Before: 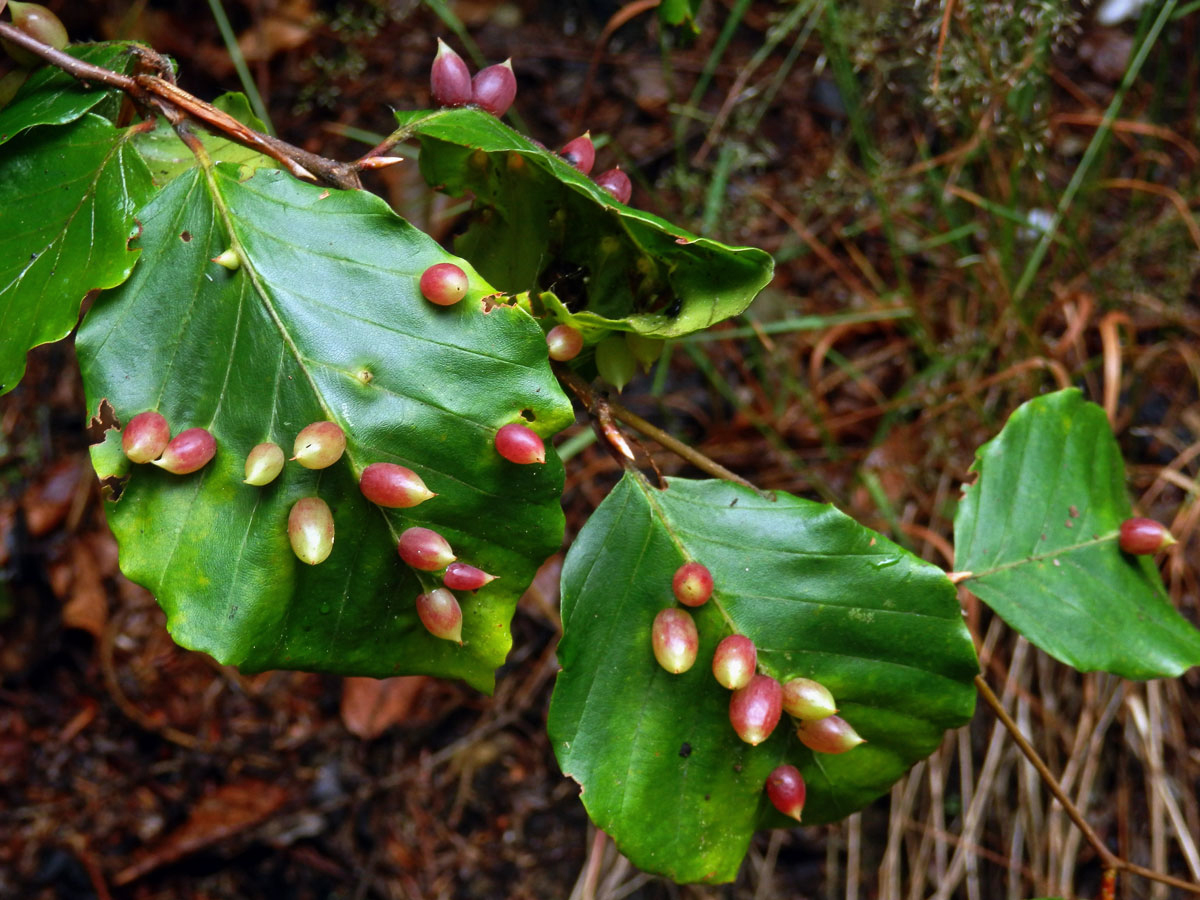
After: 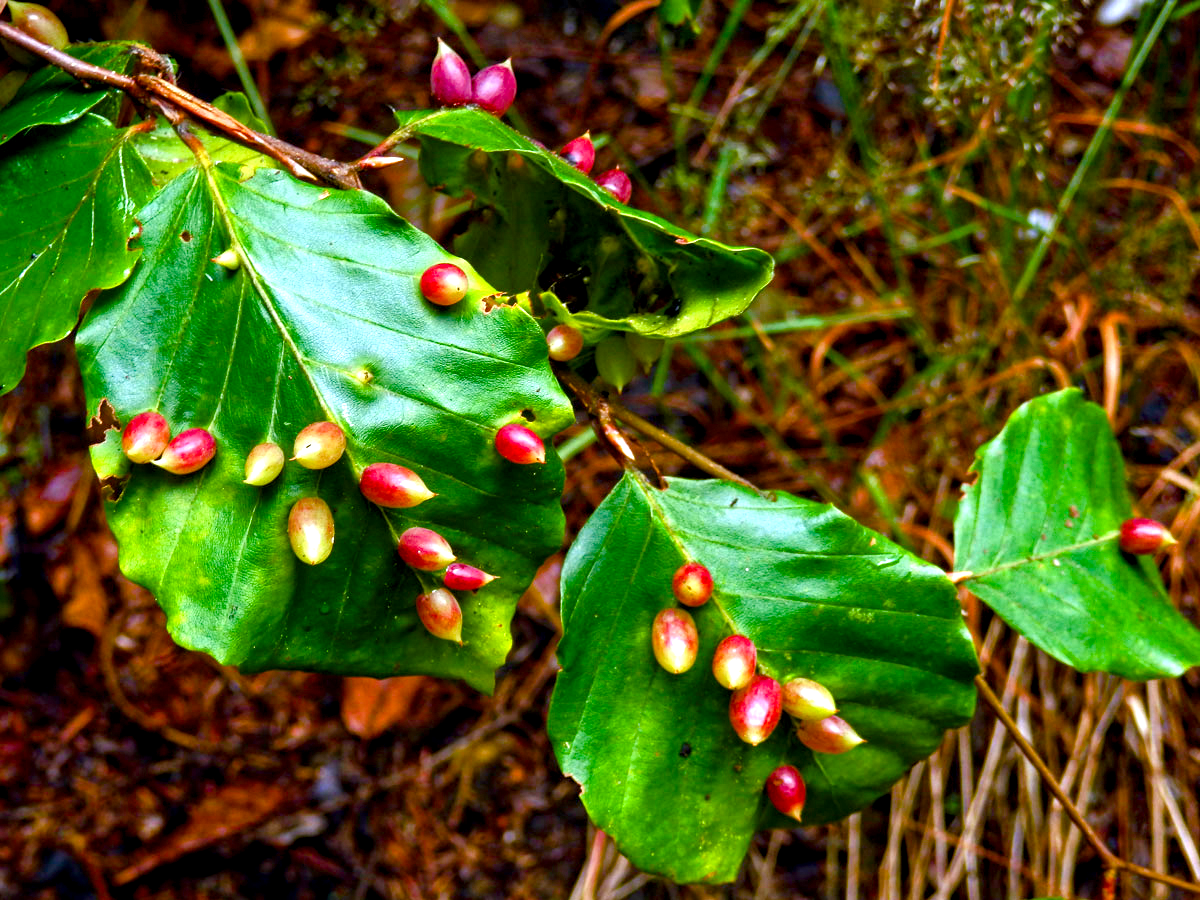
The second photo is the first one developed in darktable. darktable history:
levels: levels [0, 0.474, 0.947]
color balance rgb: linear chroma grading › global chroma 24.498%, perceptual saturation grading › global saturation 0.103%, perceptual saturation grading › highlights -17.22%, perceptual saturation grading › mid-tones 33.067%, perceptual saturation grading › shadows 50.526%, global vibrance 20%
local contrast: shadows 97%, midtone range 0.493
exposure: black level correction 0.001, exposure 0.498 EV, compensate highlight preservation false
haze removal: compatibility mode true, adaptive false
